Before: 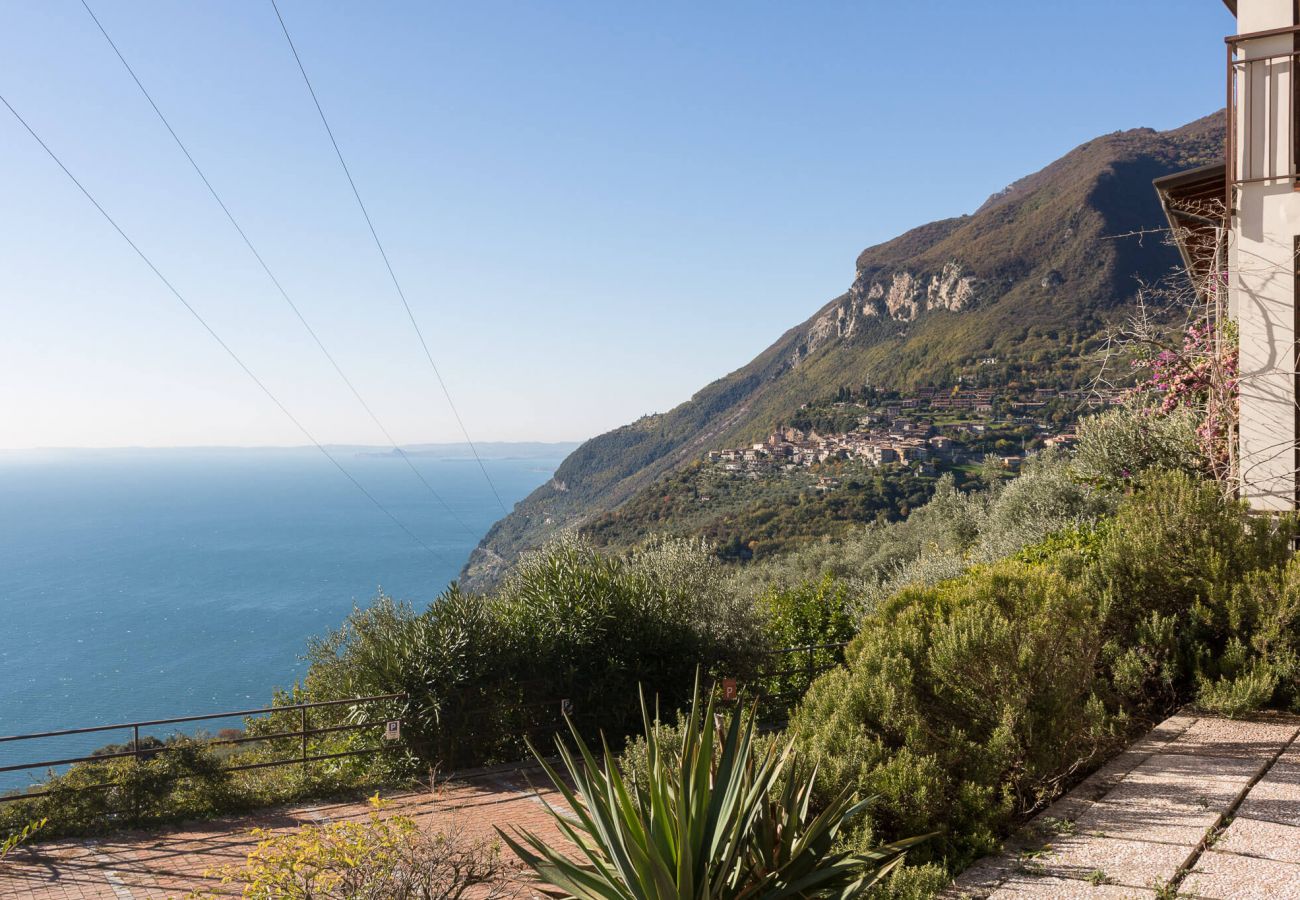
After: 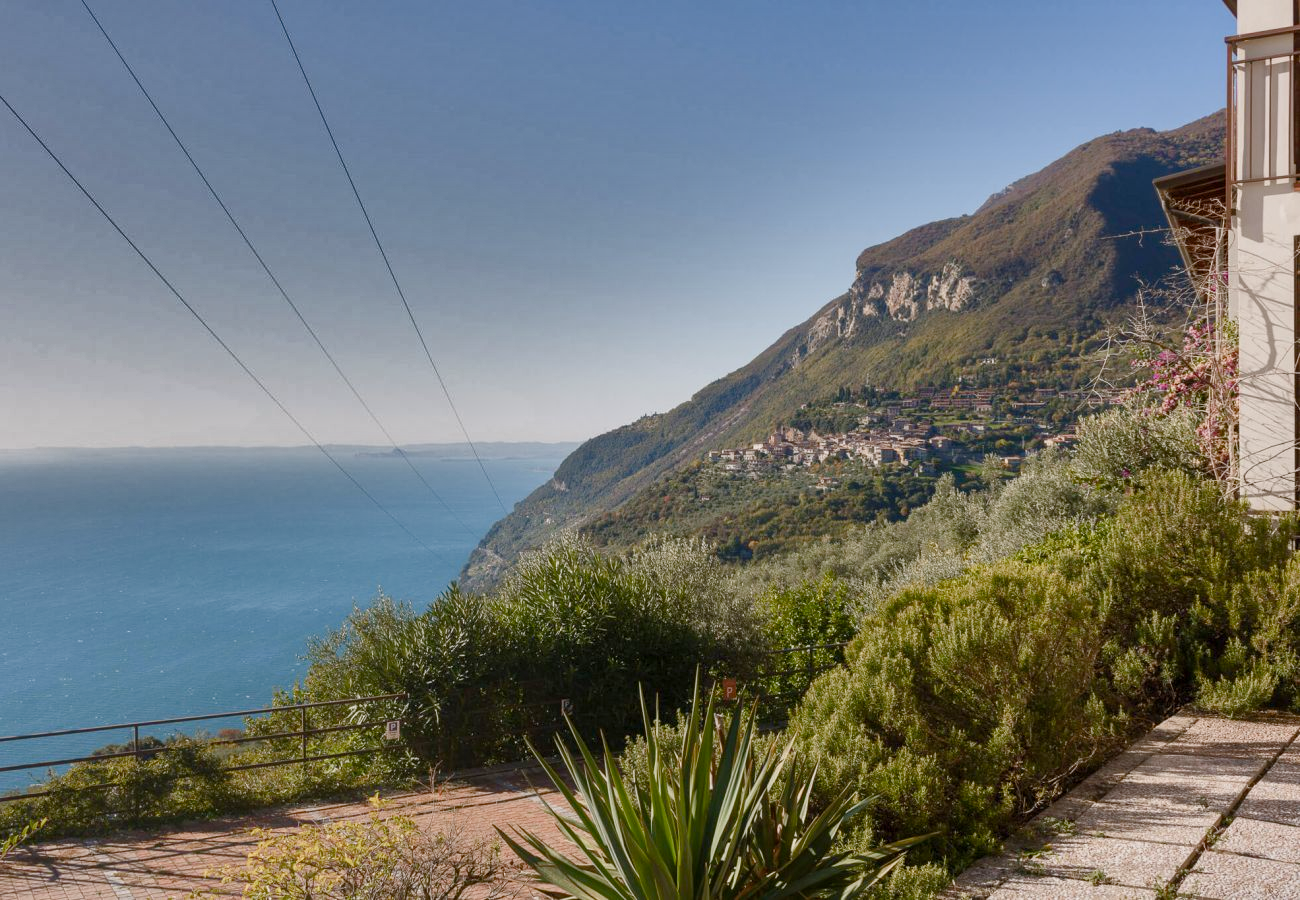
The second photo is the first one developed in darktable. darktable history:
shadows and highlights: shadows 19.13, highlights -83.41, soften with gaussian
color balance rgb: shadows lift › chroma 1%, shadows lift › hue 113°, highlights gain › chroma 0.2%, highlights gain › hue 333°, perceptual saturation grading › global saturation 20%, perceptual saturation grading › highlights -50%, perceptual saturation grading › shadows 25%, contrast -10%
